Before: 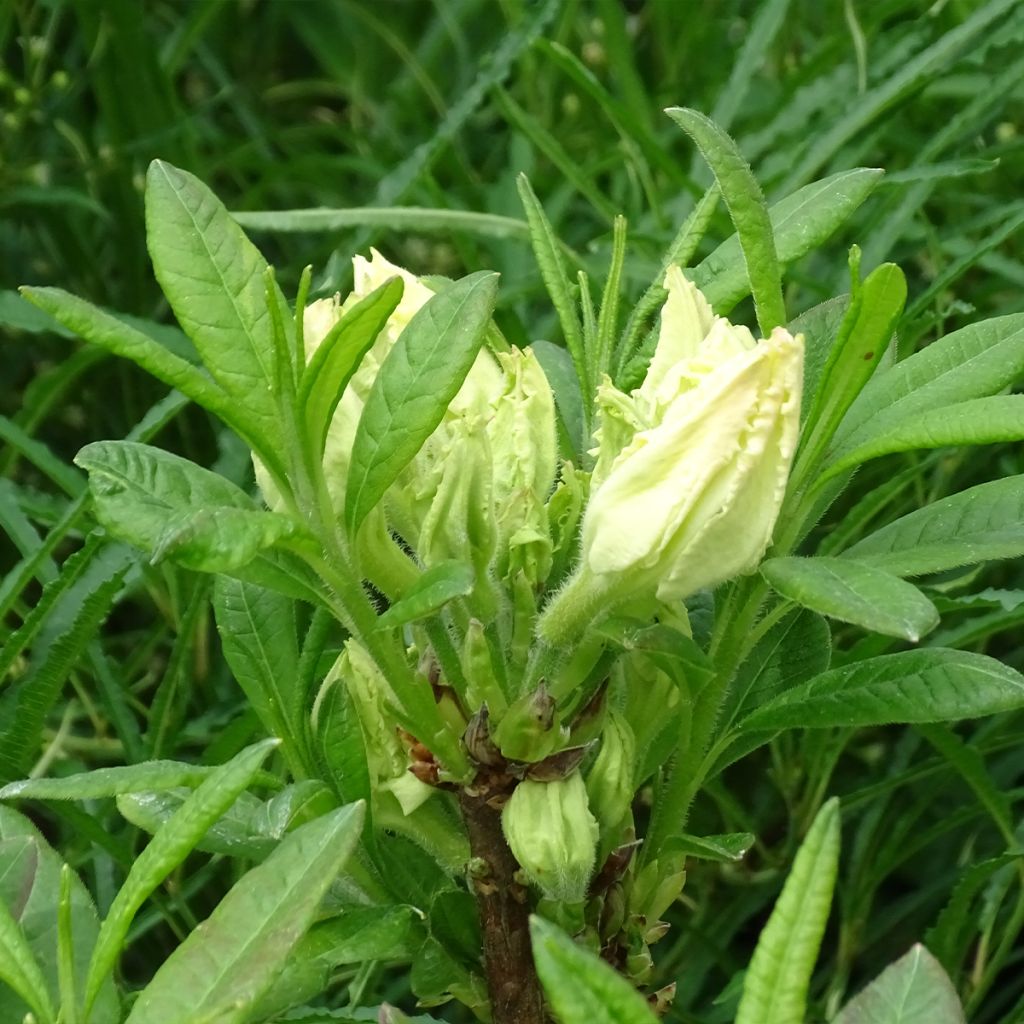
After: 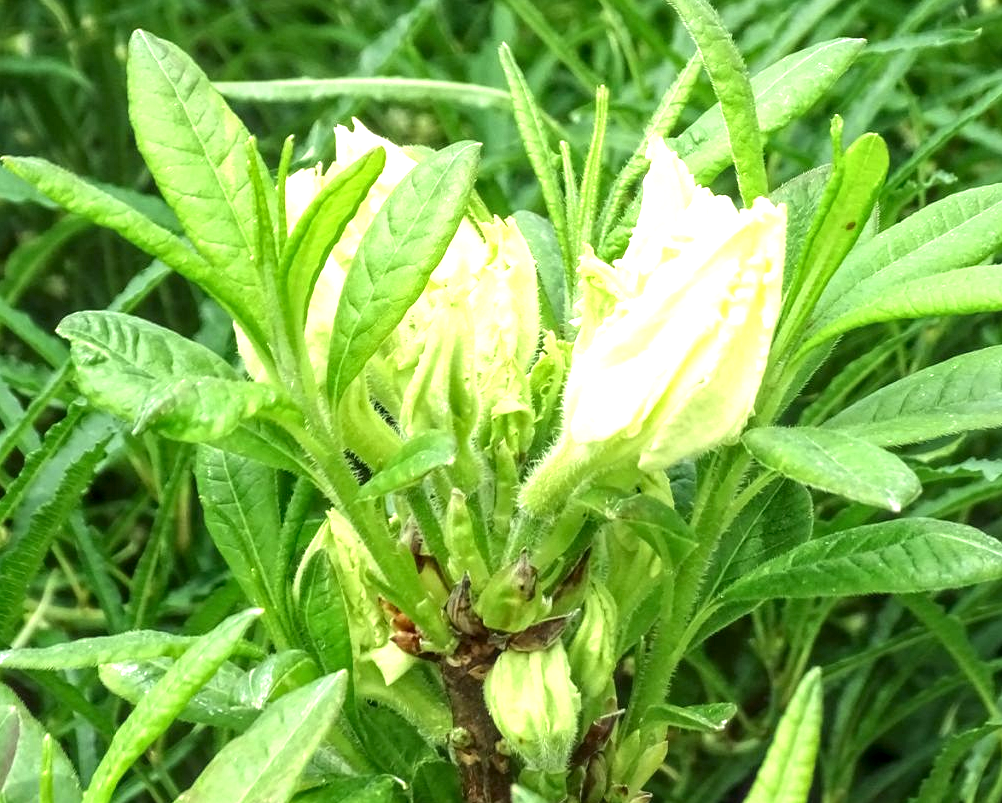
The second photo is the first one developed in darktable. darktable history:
exposure: black level correction 0, exposure 1.103 EV, compensate highlight preservation false
local contrast: highlights 62%, detail 143%, midtone range 0.429
crop and rotate: left 1.837%, top 12.698%, right 0.294%, bottom 8.86%
